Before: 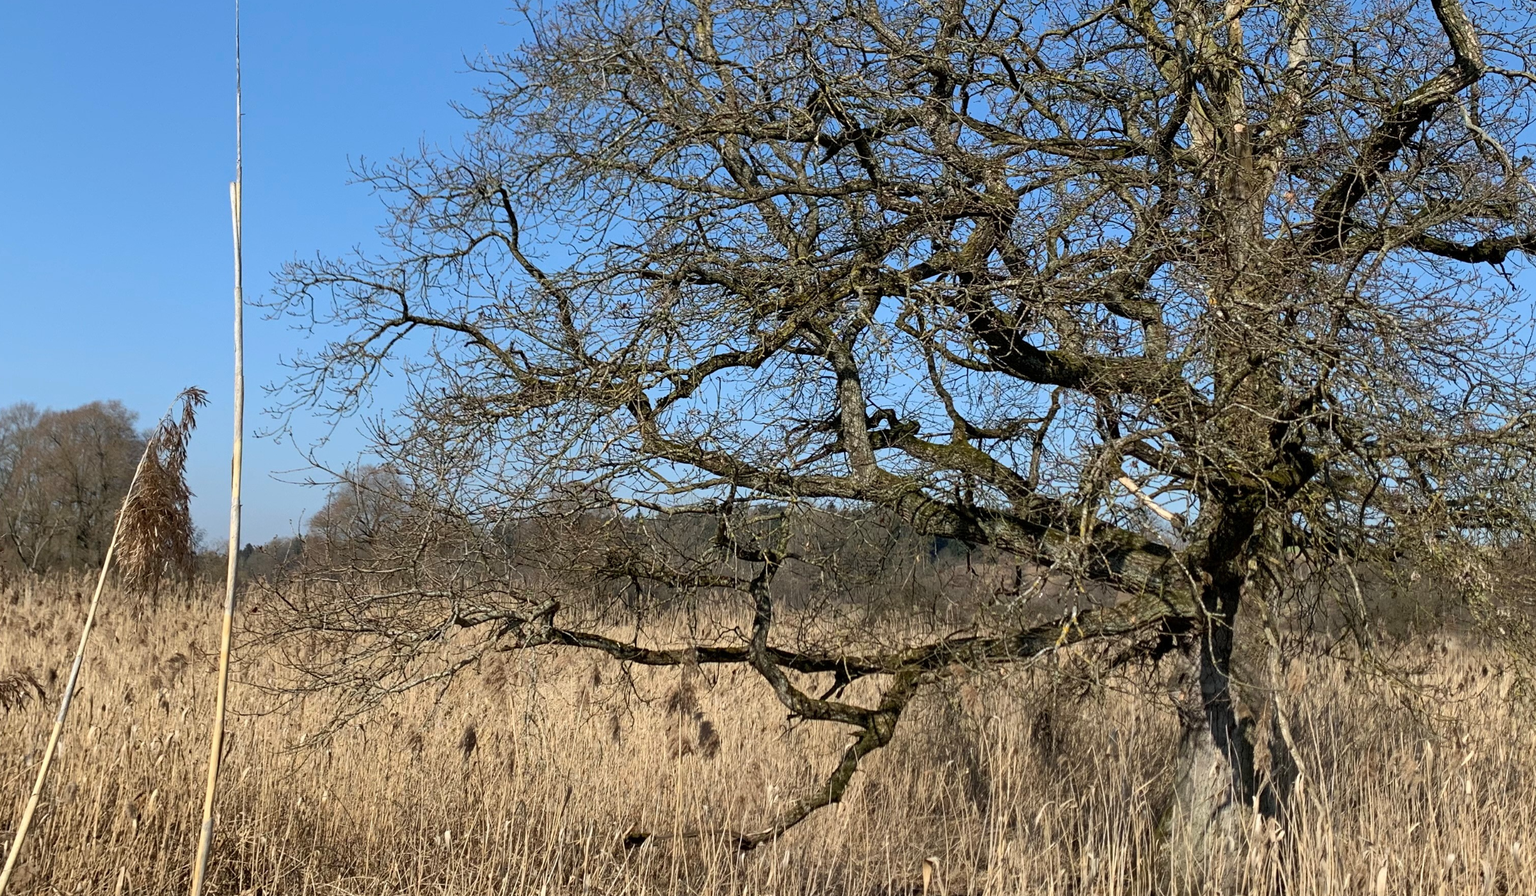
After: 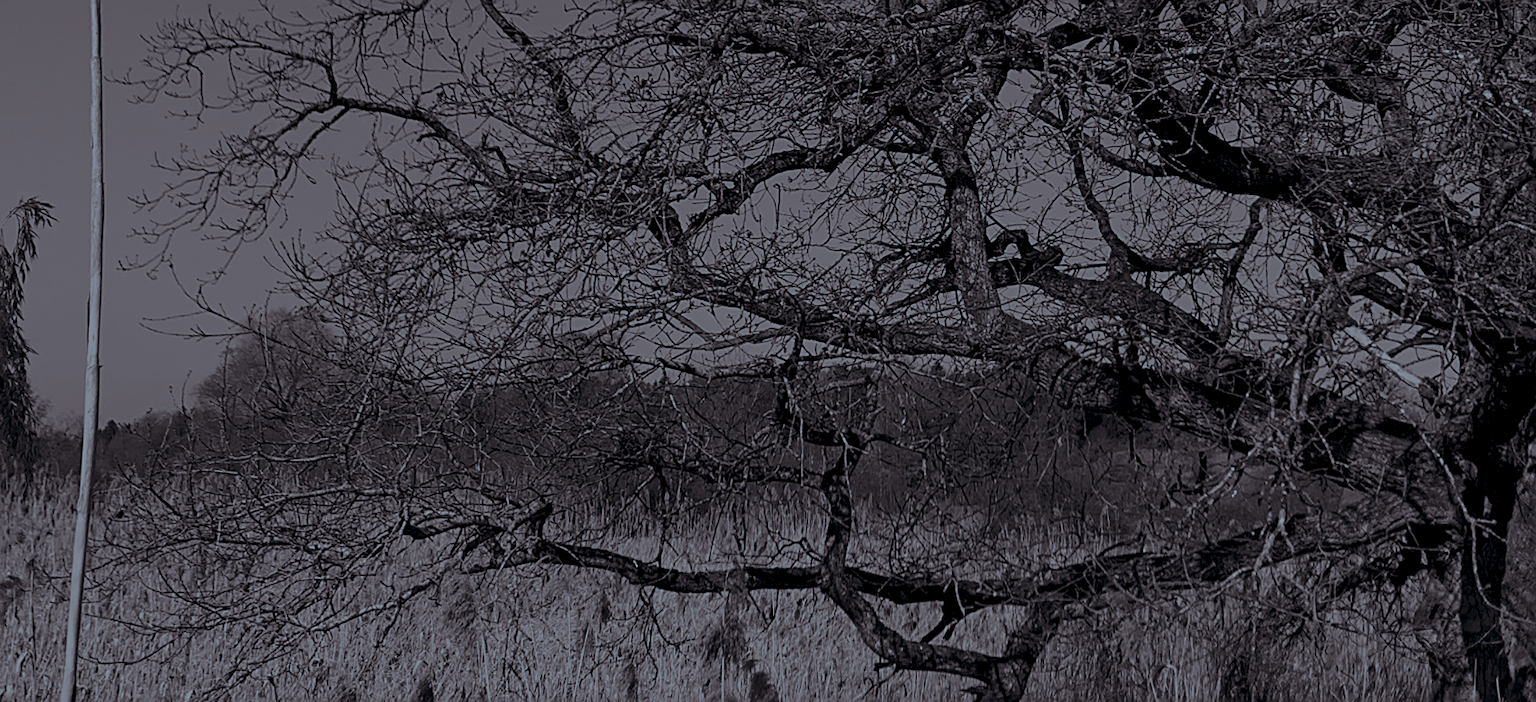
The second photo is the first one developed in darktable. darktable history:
split-toning: shadows › saturation 0.2
crop: left 11.123%, top 27.61%, right 18.3%, bottom 17.034%
colorize: hue 194.4°, saturation 29%, source mix 61.75%, lightness 3.98%, version 1
exposure: exposure 0.128 EV, compensate highlight preservation false
sharpen: on, module defaults
color calibration: illuminant as shot in camera, x 0.377, y 0.392, temperature 4169.3 K, saturation algorithm version 1 (2020)
